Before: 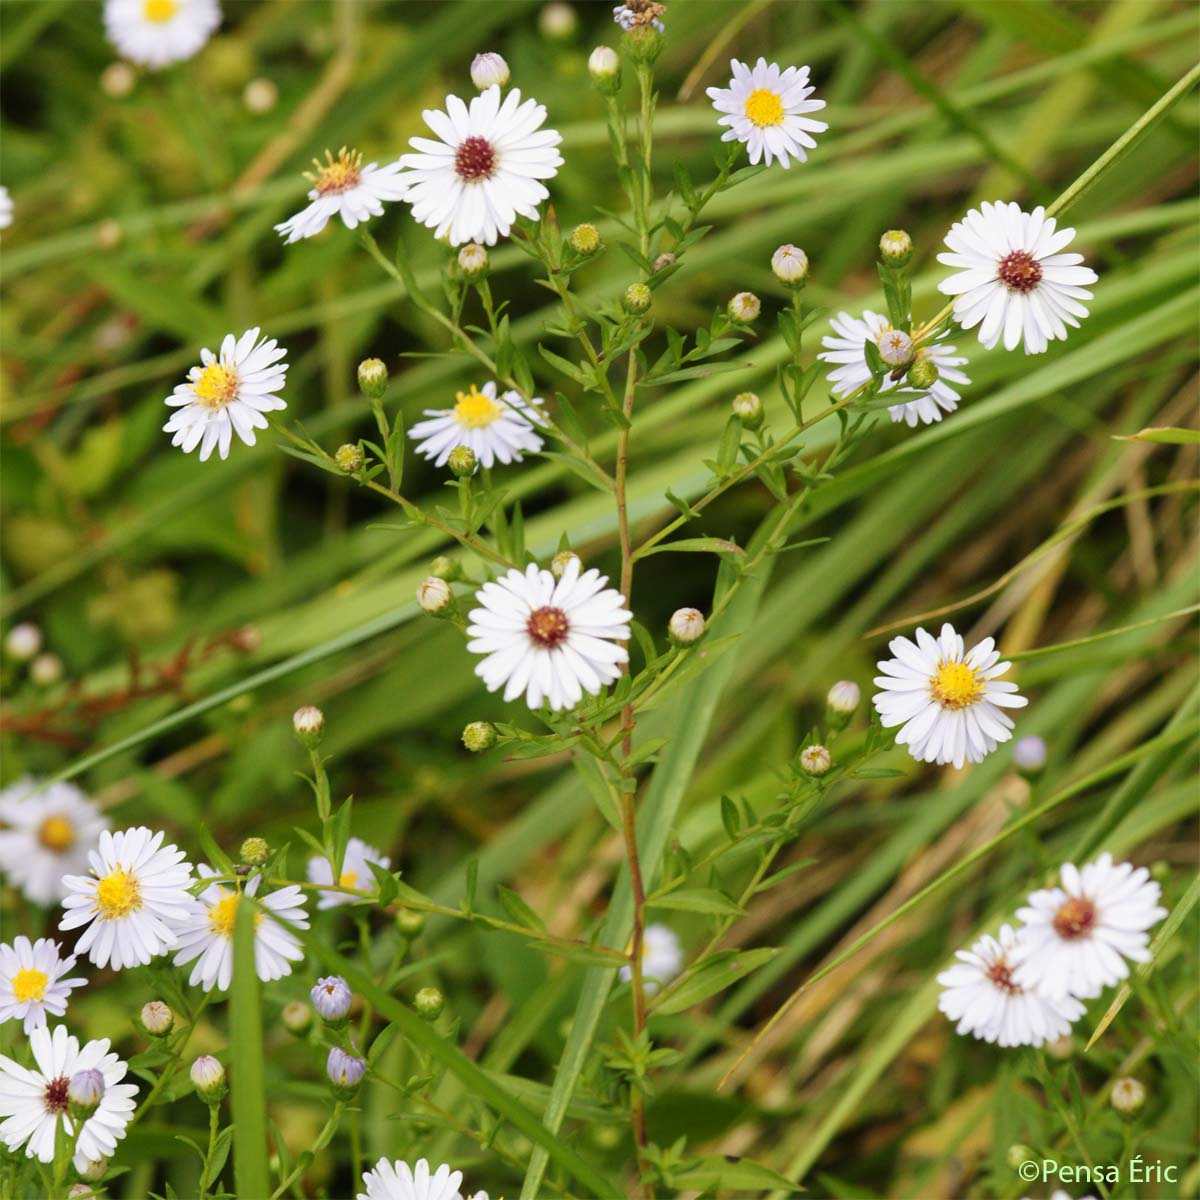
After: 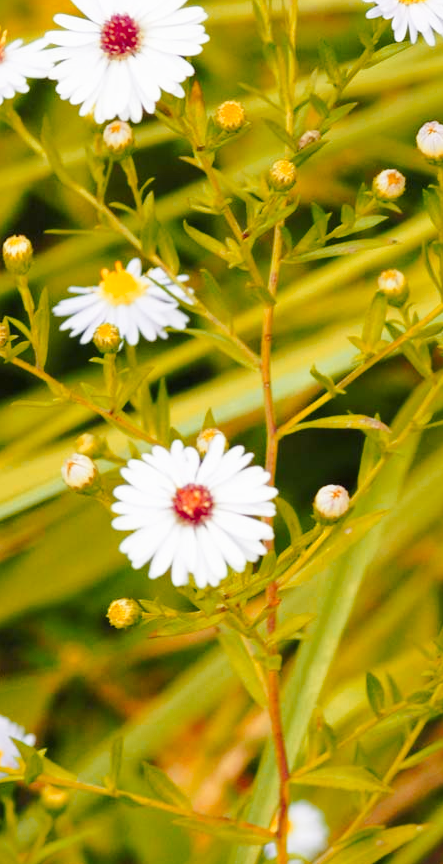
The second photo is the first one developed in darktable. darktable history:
crop and rotate: left 29.643%, top 10.293%, right 33.38%, bottom 17.66%
contrast brightness saturation: saturation -0.068
color zones: curves: ch1 [(0.24, 0.634) (0.75, 0.5)]; ch2 [(0.253, 0.437) (0.745, 0.491)]
levels: levels [0, 0.498, 1]
base curve: curves: ch0 [(0, 0) (0.028, 0.03) (0.121, 0.232) (0.46, 0.748) (0.859, 0.968) (1, 1)], preserve colors none
shadows and highlights: on, module defaults
